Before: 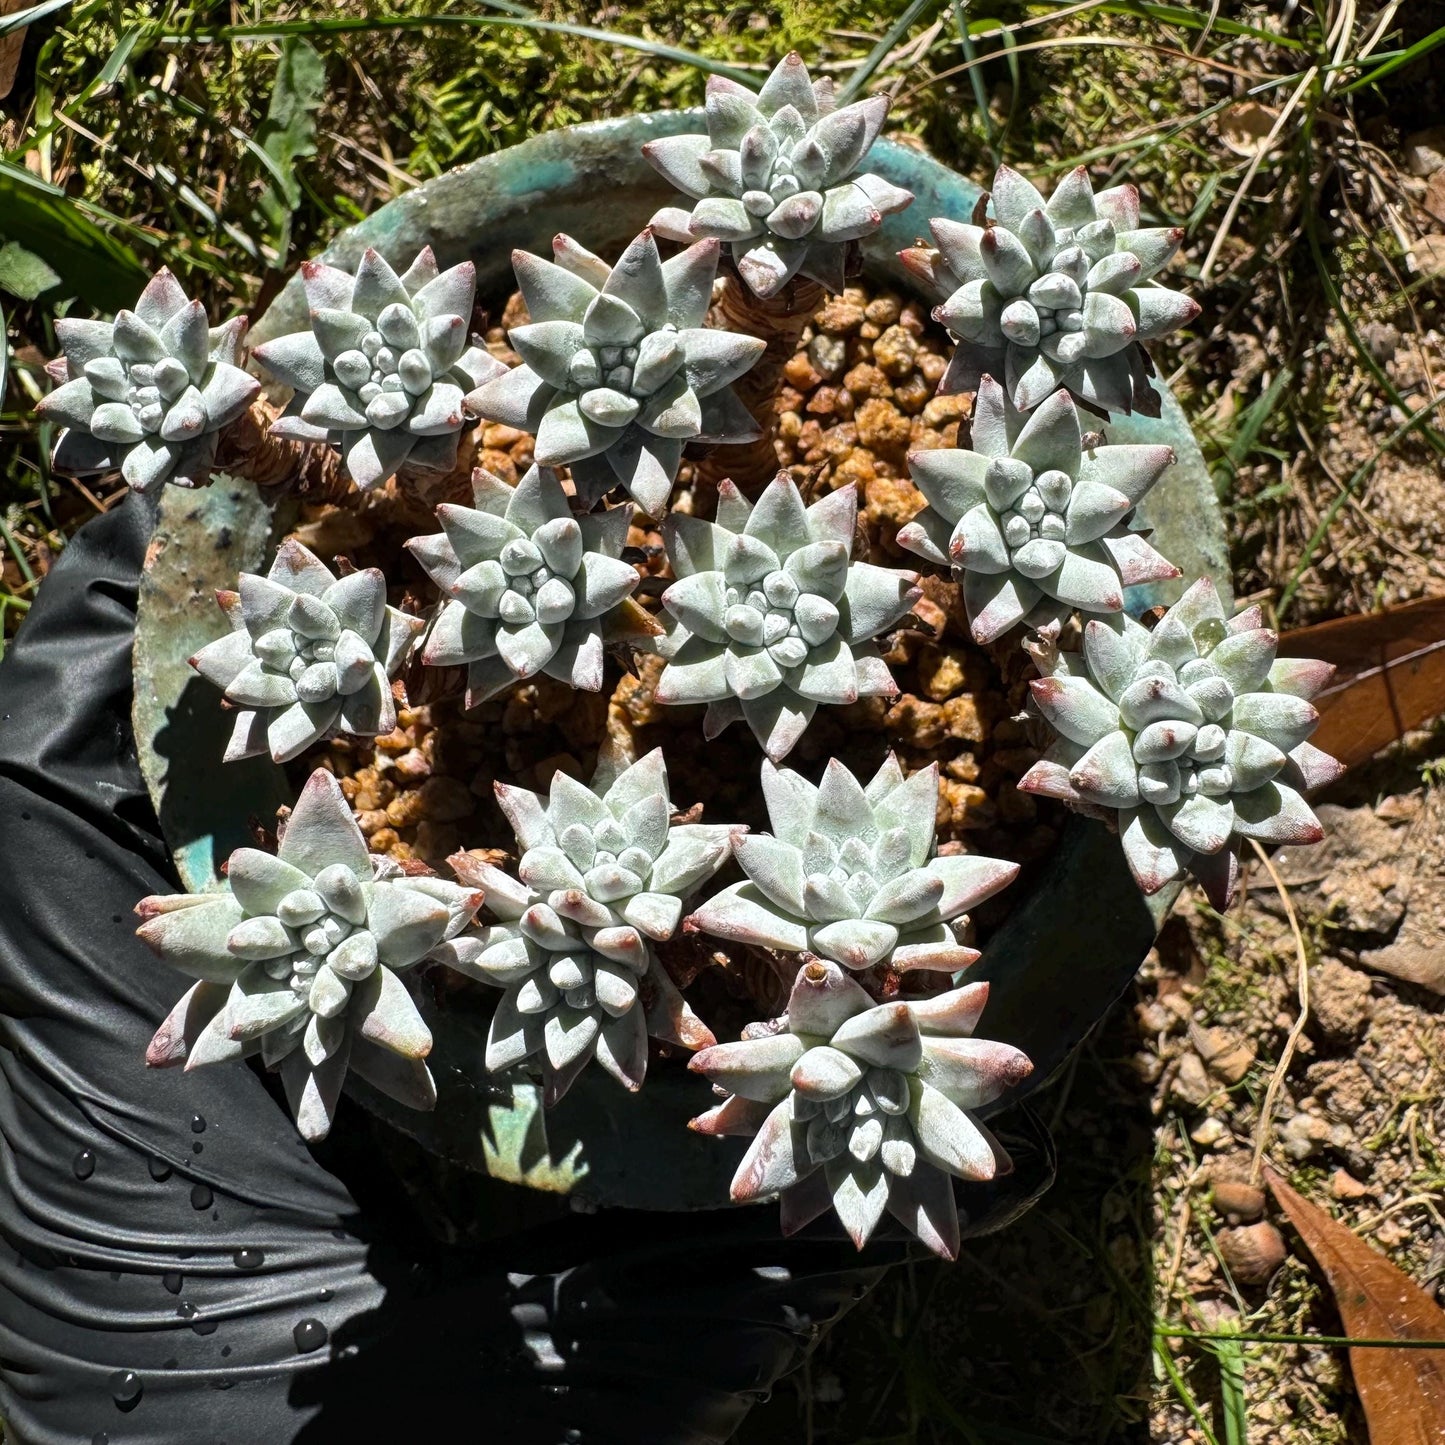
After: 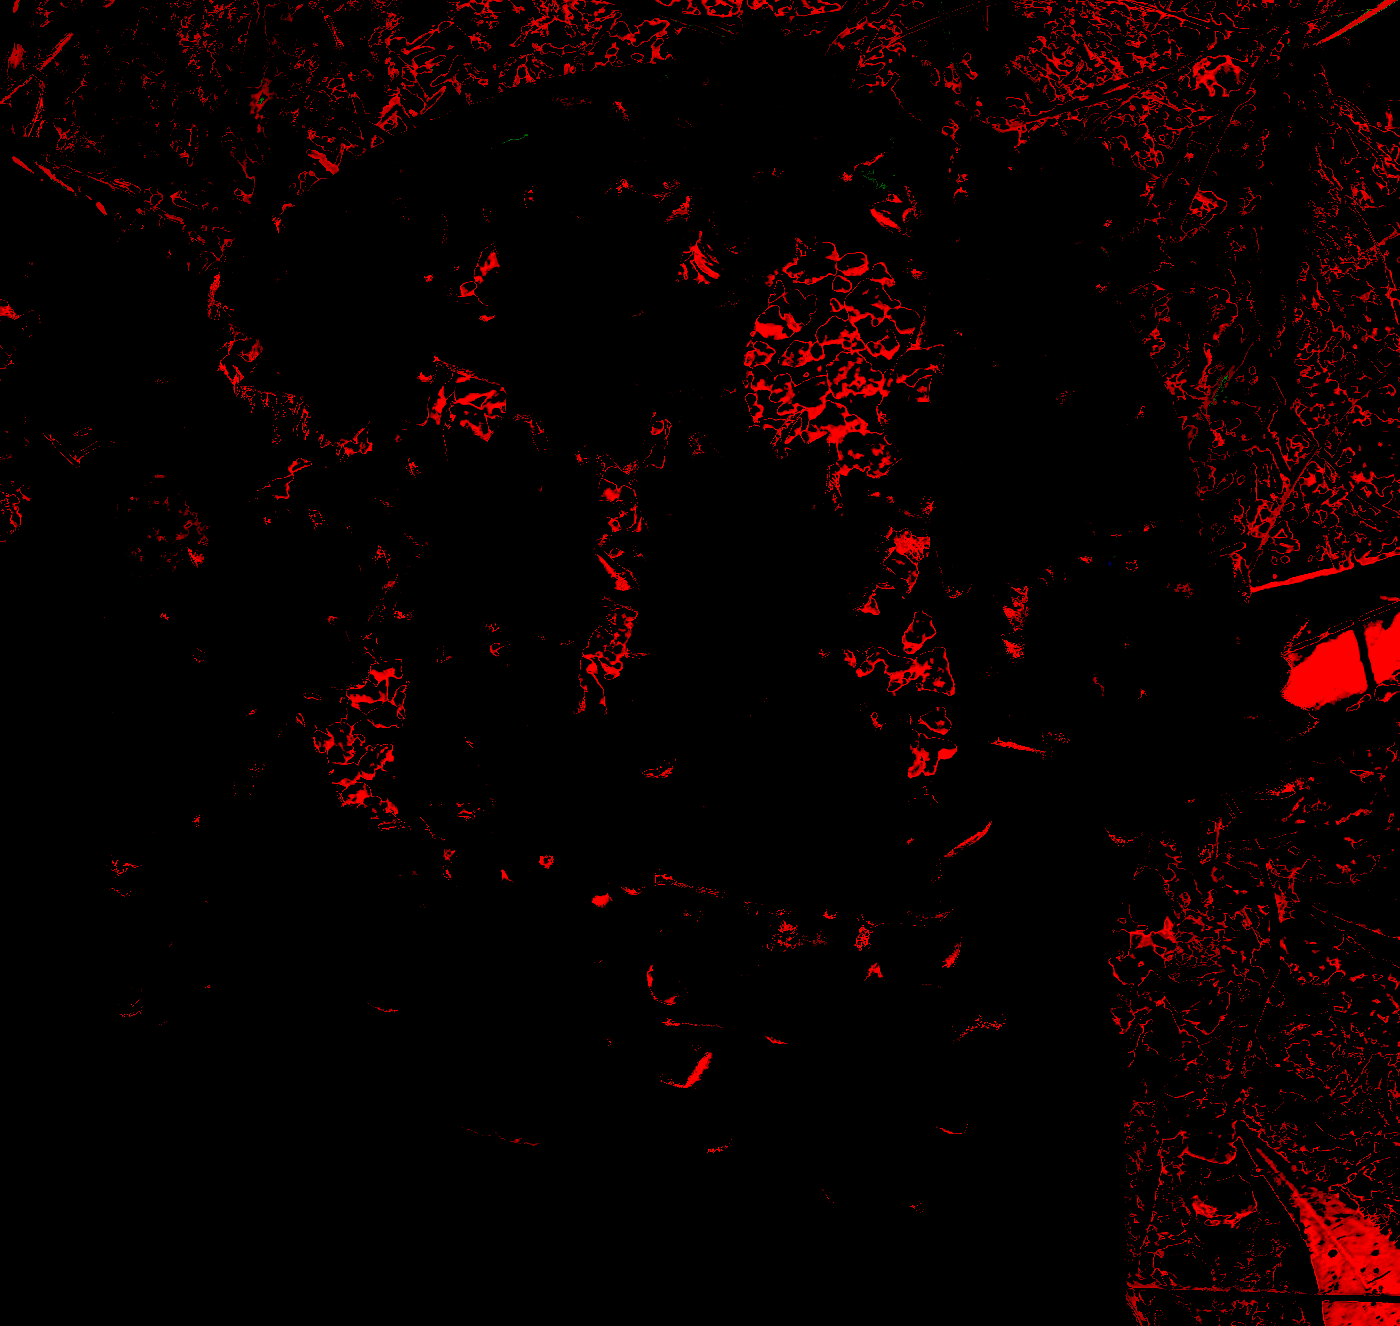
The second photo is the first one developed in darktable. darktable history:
crop: left 1.964%, top 3.251%, right 1.122%, bottom 4.933%
exposure: black level correction 0.1, exposure 3 EV, compensate highlight preservation false
white balance: red 1.009, blue 1.027
local contrast: highlights 60%, shadows 60%, detail 160%
